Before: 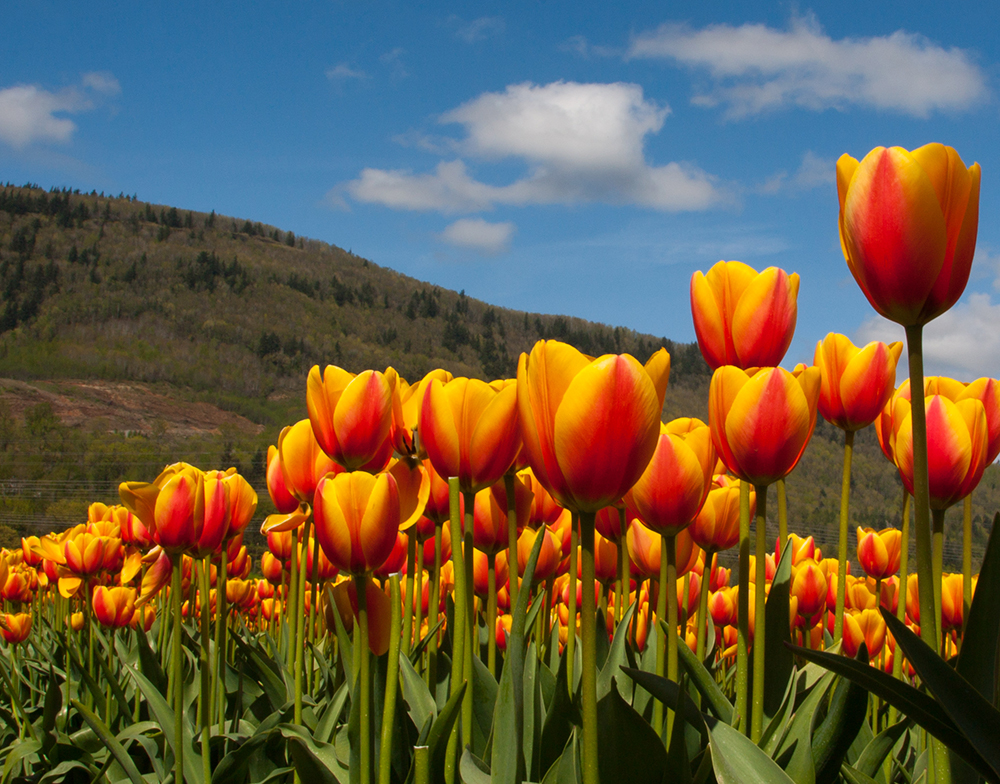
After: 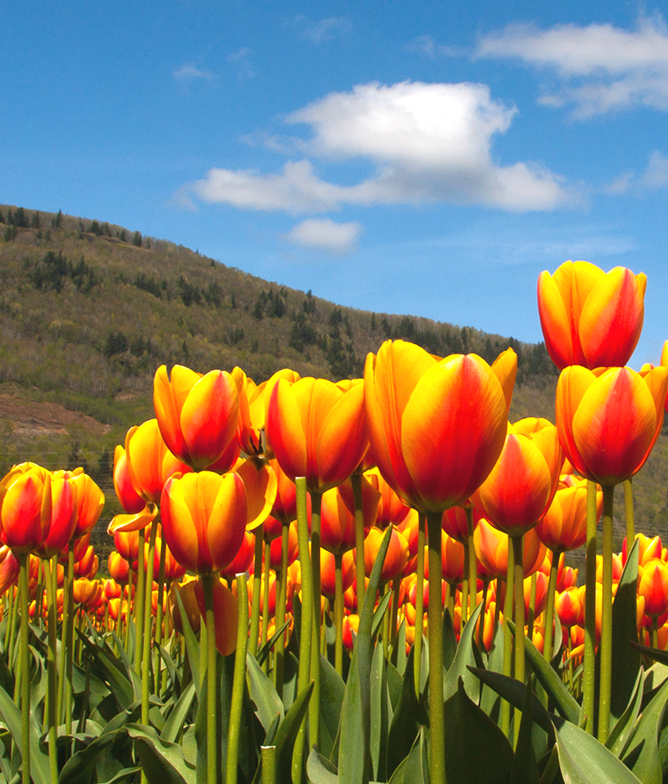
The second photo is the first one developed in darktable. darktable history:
crop: left 15.373%, right 17.791%
shadows and highlights: radius 125.6, shadows 21.12, highlights -21.32, highlights color adjustment 0.005%, low approximation 0.01
exposure: black level correction -0.002, exposure 0.715 EV, compensate highlight preservation false
